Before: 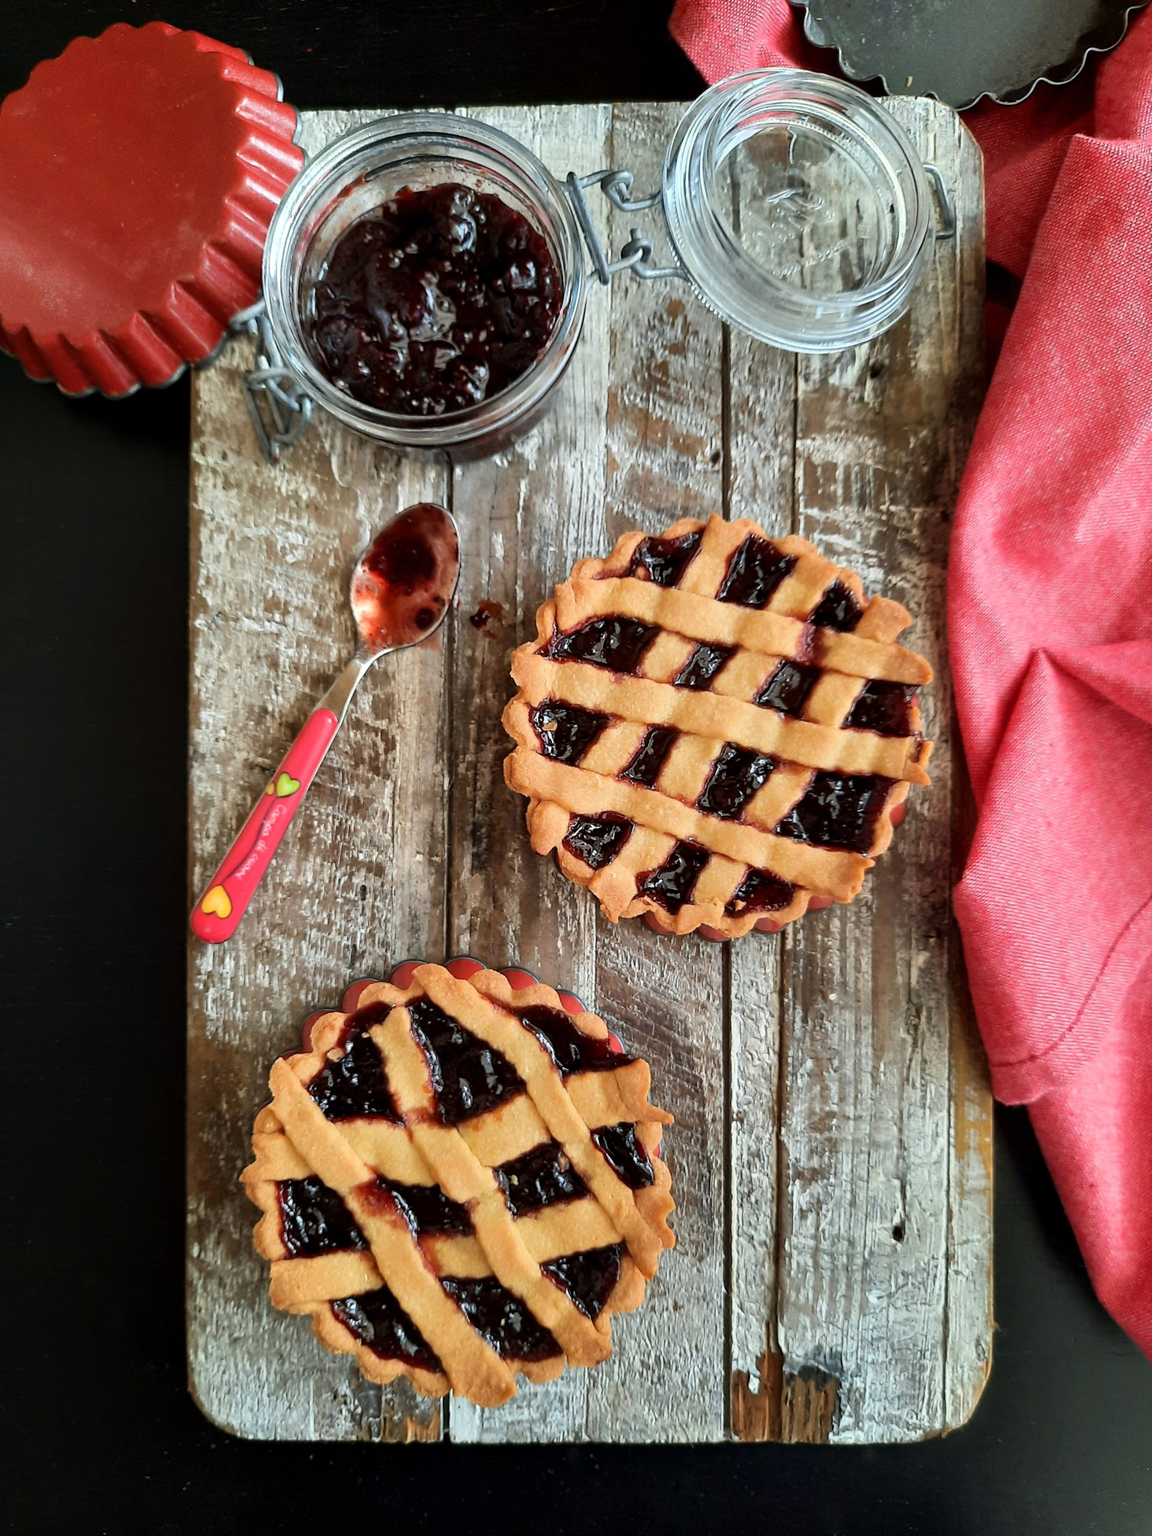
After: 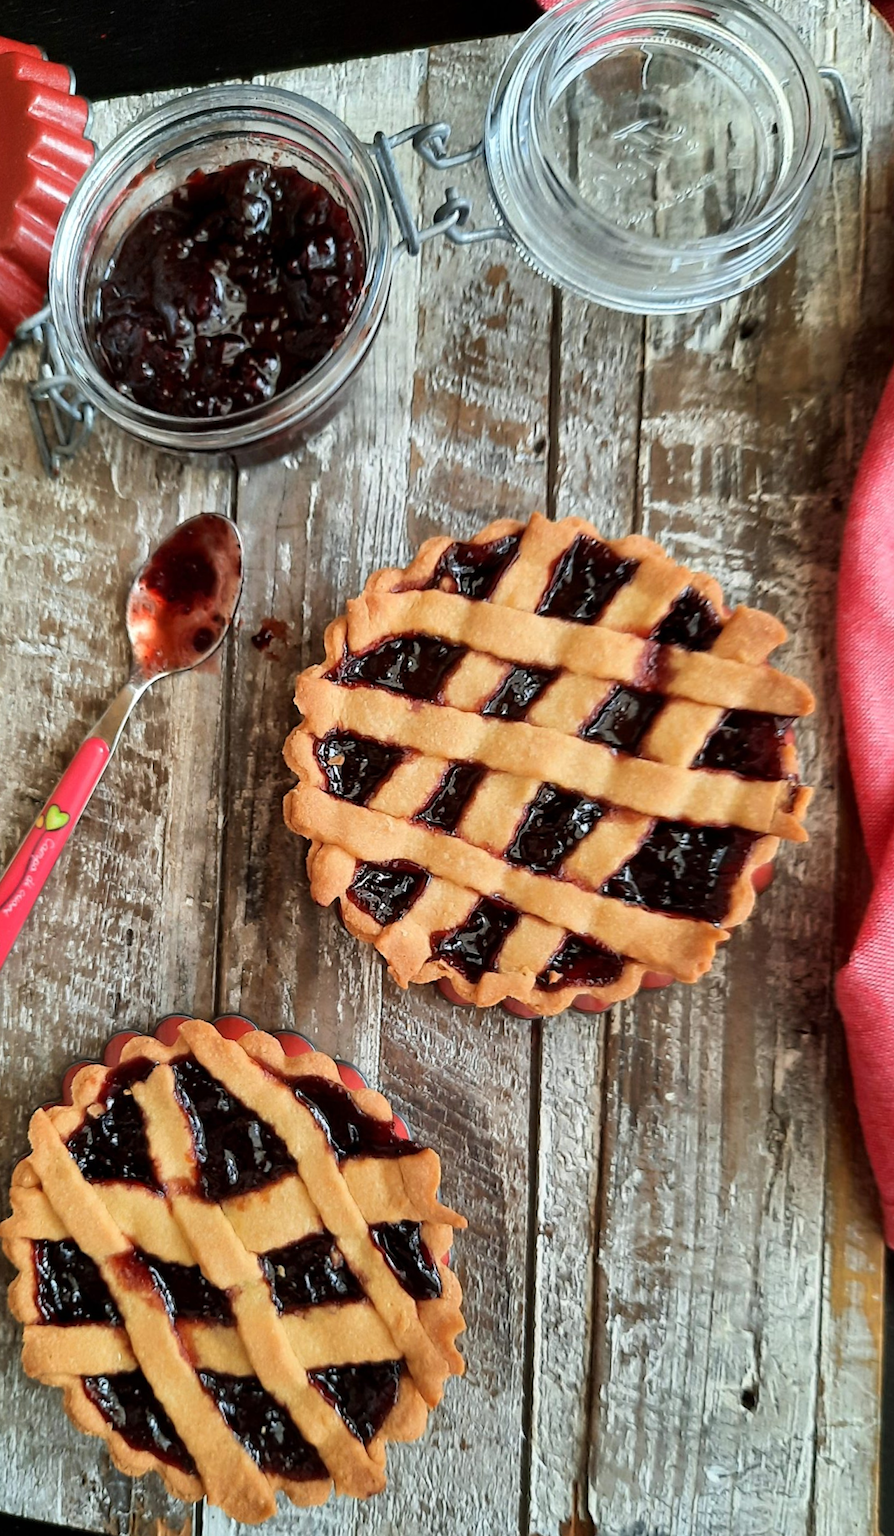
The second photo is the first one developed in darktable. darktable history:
crop and rotate: left 15.055%, right 18.278%
rotate and perspective: rotation 1.69°, lens shift (vertical) -0.023, lens shift (horizontal) -0.291, crop left 0.025, crop right 0.988, crop top 0.092, crop bottom 0.842
